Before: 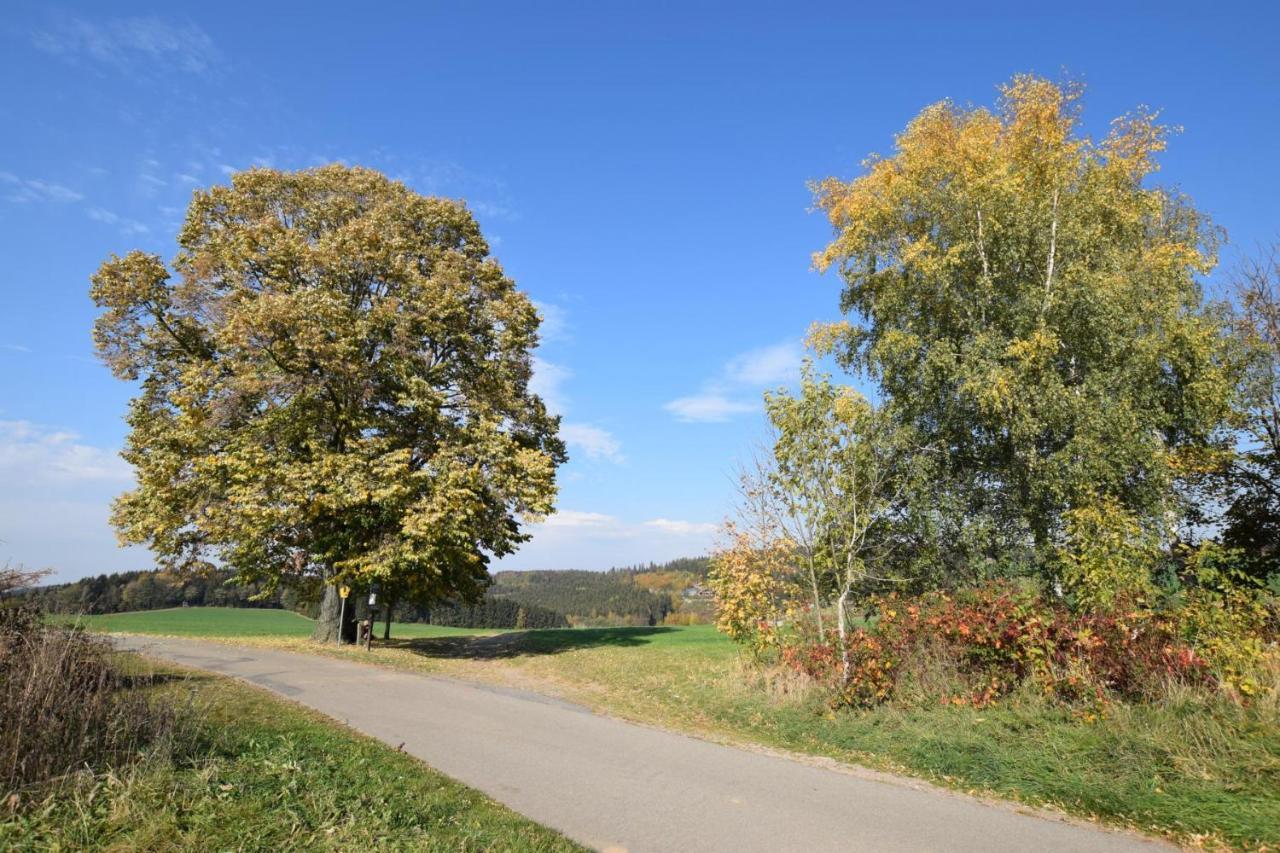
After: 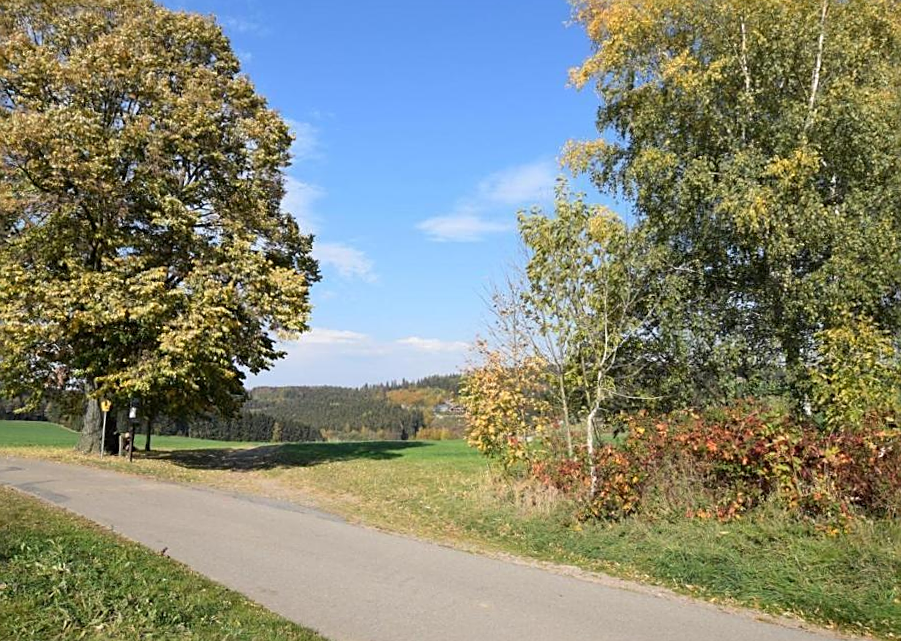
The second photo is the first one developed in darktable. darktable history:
sharpen: on, module defaults
crop: left 16.871%, top 22.857%, right 9.116%
rotate and perspective: rotation 0.074°, lens shift (vertical) 0.096, lens shift (horizontal) -0.041, crop left 0.043, crop right 0.952, crop top 0.024, crop bottom 0.979
